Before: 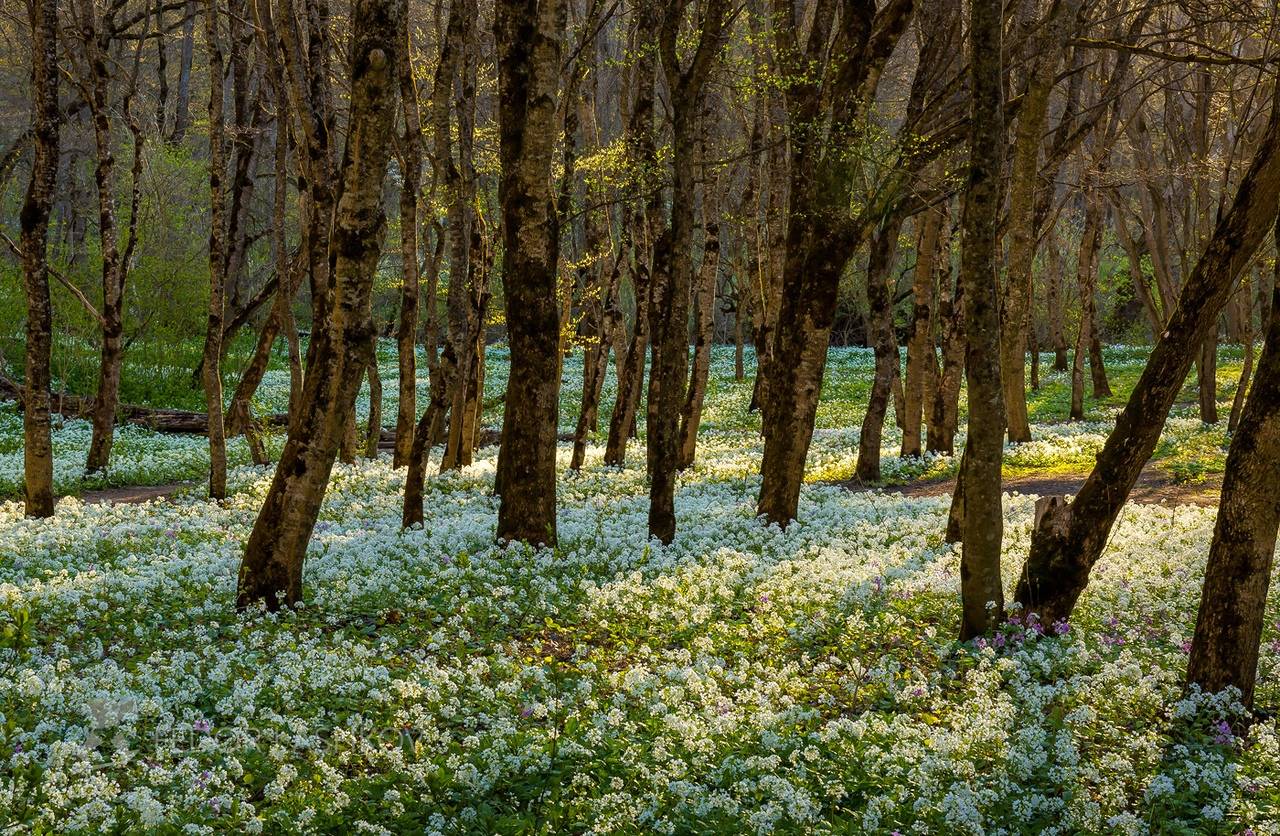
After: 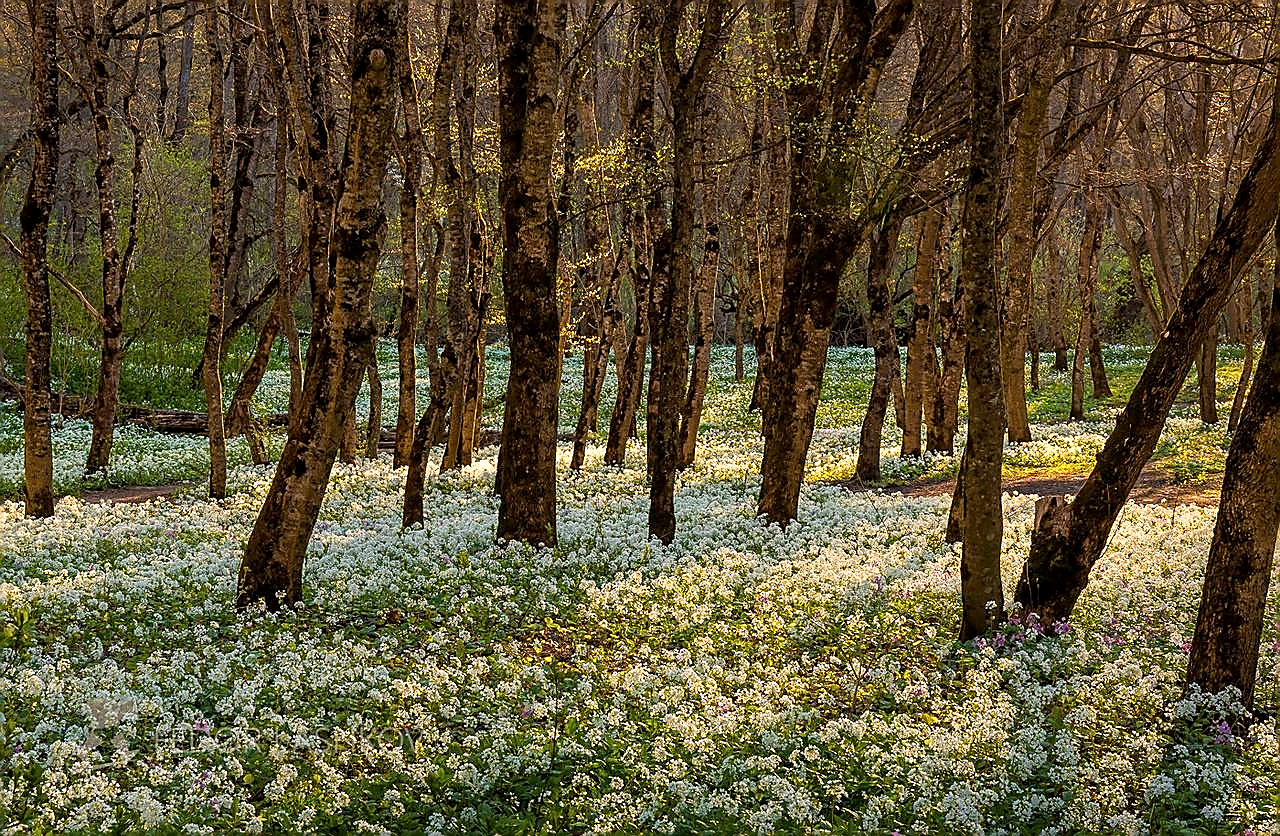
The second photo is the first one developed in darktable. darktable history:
white balance: red 1.127, blue 0.943
local contrast: highlights 100%, shadows 100%, detail 120%, midtone range 0.2
sharpen: radius 1.4, amount 1.25, threshold 0.7
